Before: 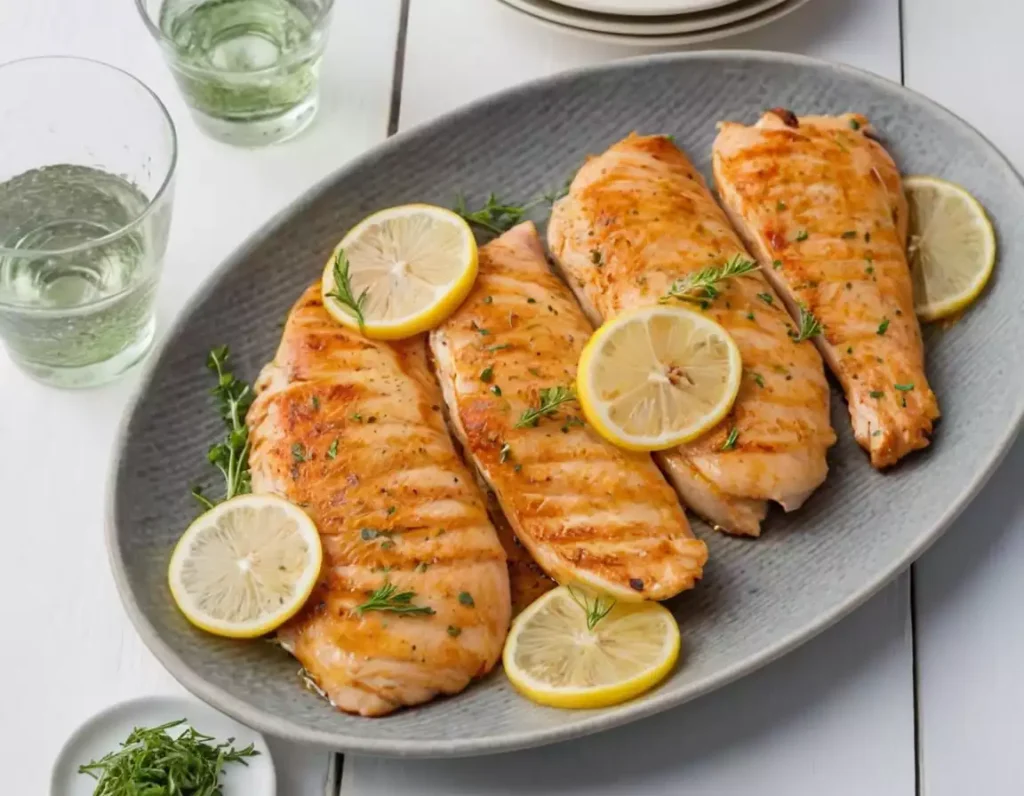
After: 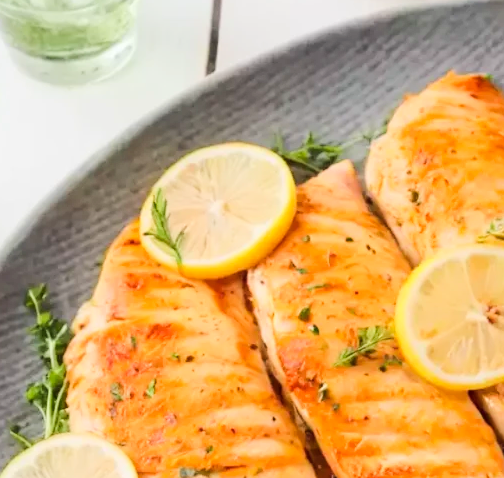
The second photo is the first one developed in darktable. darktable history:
crop: left 17.835%, top 7.675%, right 32.881%, bottom 32.213%
tone curve: curves: ch0 [(0, 0.026) (0.146, 0.158) (0.272, 0.34) (0.453, 0.627) (0.687, 0.829) (1, 1)], color space Lab, linked channels, preserve colors none
